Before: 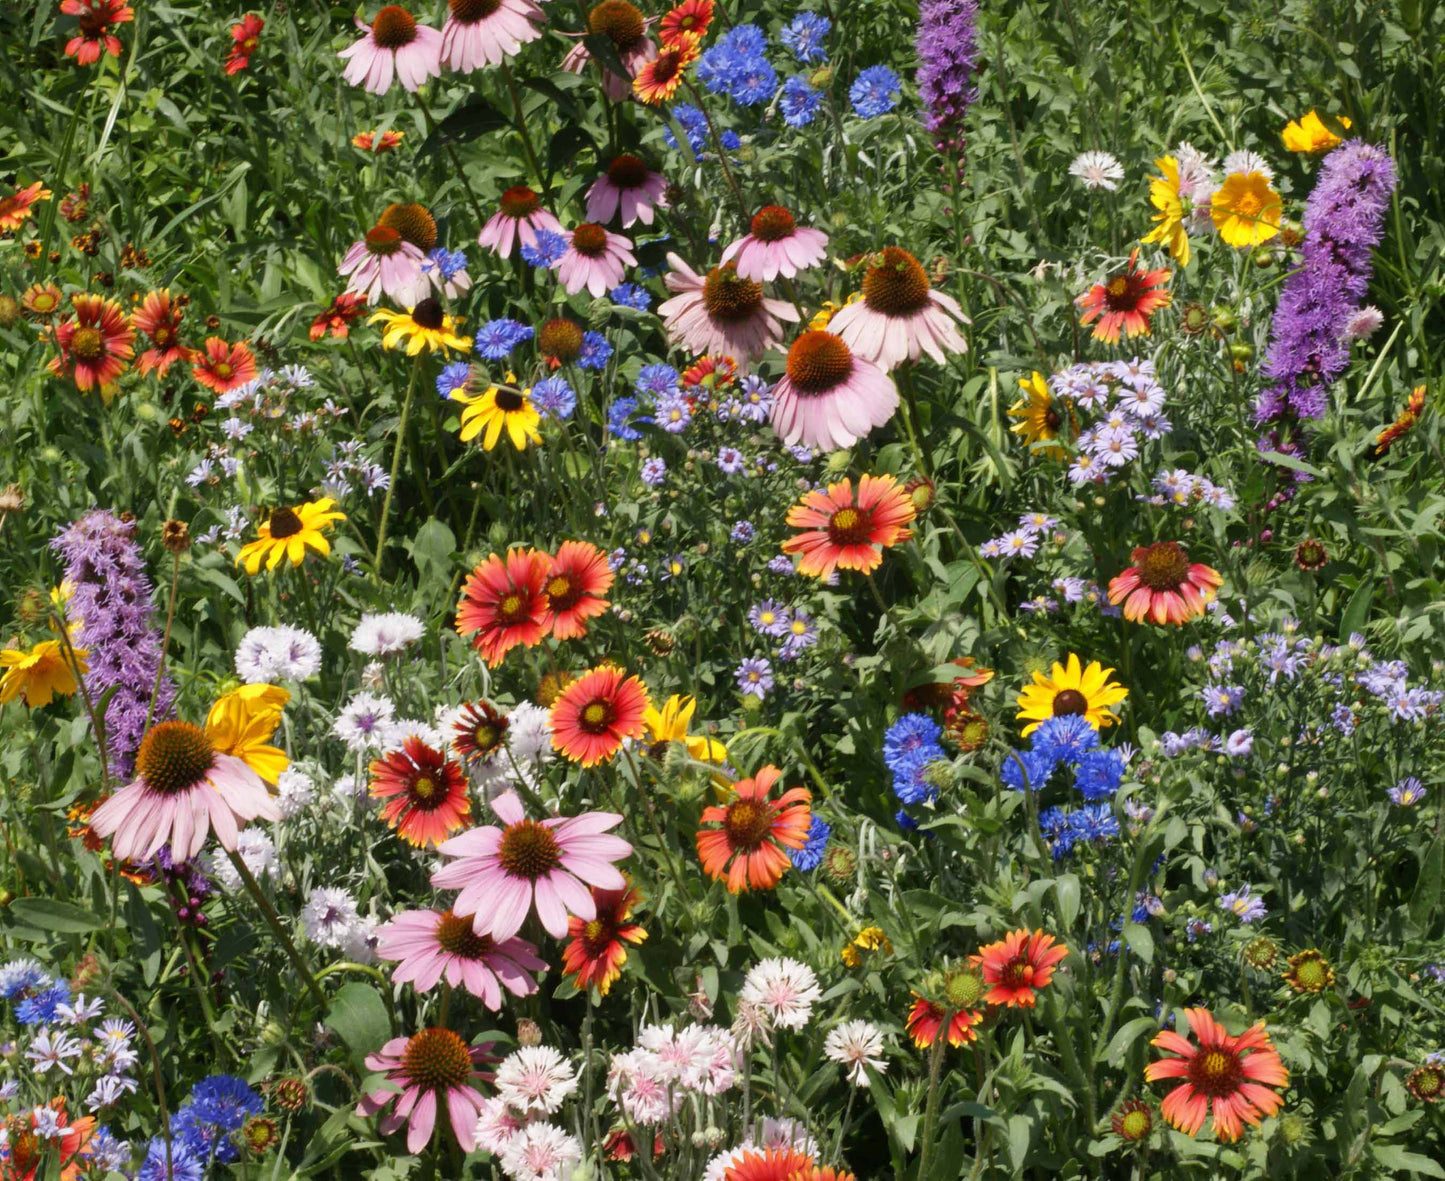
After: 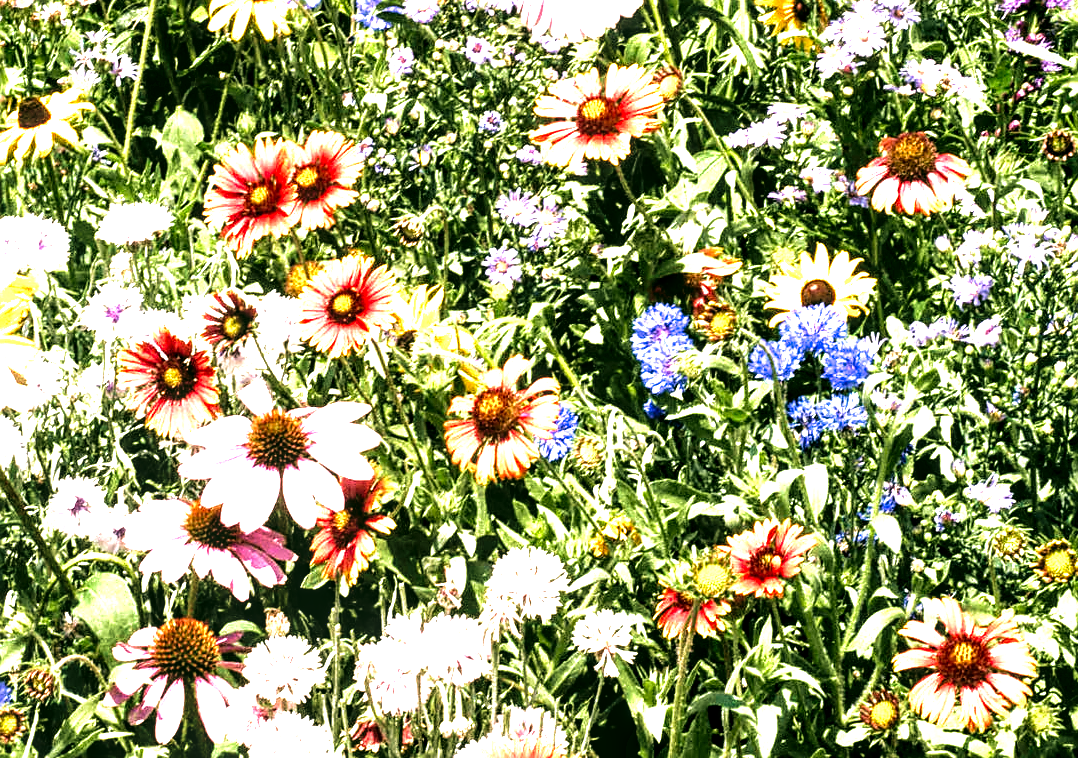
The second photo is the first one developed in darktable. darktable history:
sharpen: on, module defaults
crop and rotate: left 17.462%, top 34.773%, right 7.878%, bottom 0.988%
local contrast: highlights 60%, shadows 61%, detail 160%
levels: levels [0, 0.281, 0.562]
velvia: strength 44.77%
color correction: highlights a* 3.99, highlights b* 4.92, shadows a* -7.86, shadows b* 4.76
filmic rgb: black relative exposure -8.19 EV, white relative exposure 2.2 EV, target white luminance 99.872%, hardness 7.08, latitude 75.63%, contrast 1.314, highlights saturation mix -2.3%, shadows ↔ highlights balance 30.6%
haze removal: strength -0.037, adaptive false
